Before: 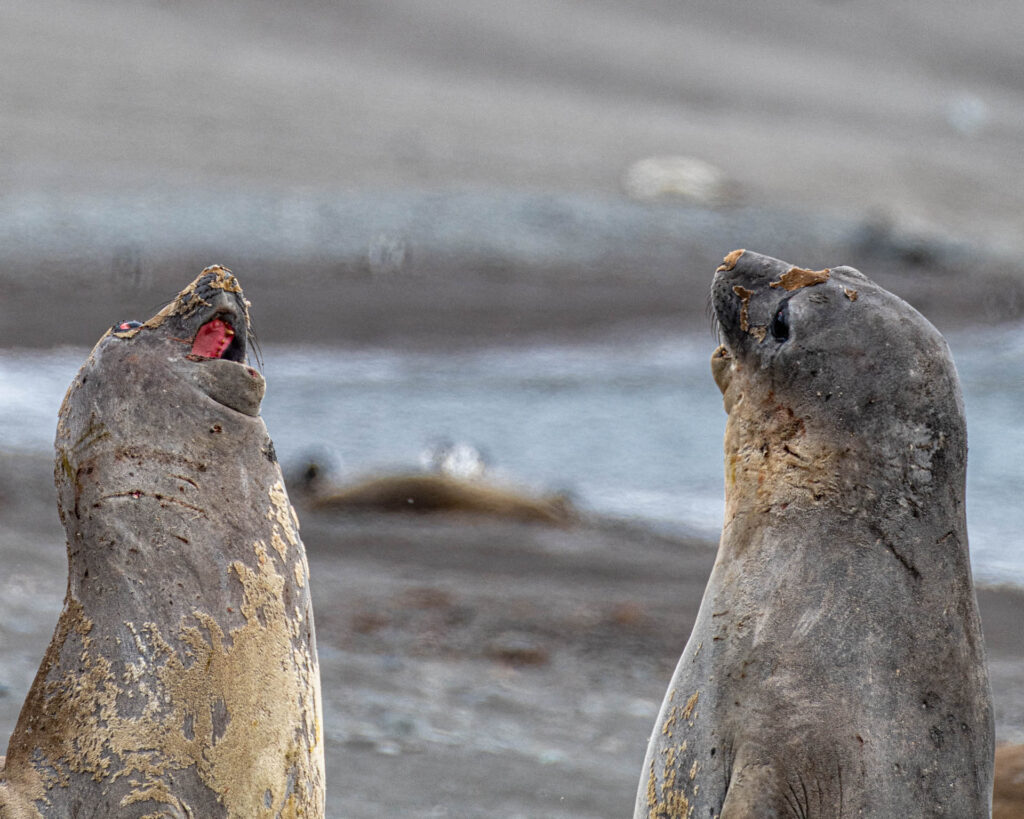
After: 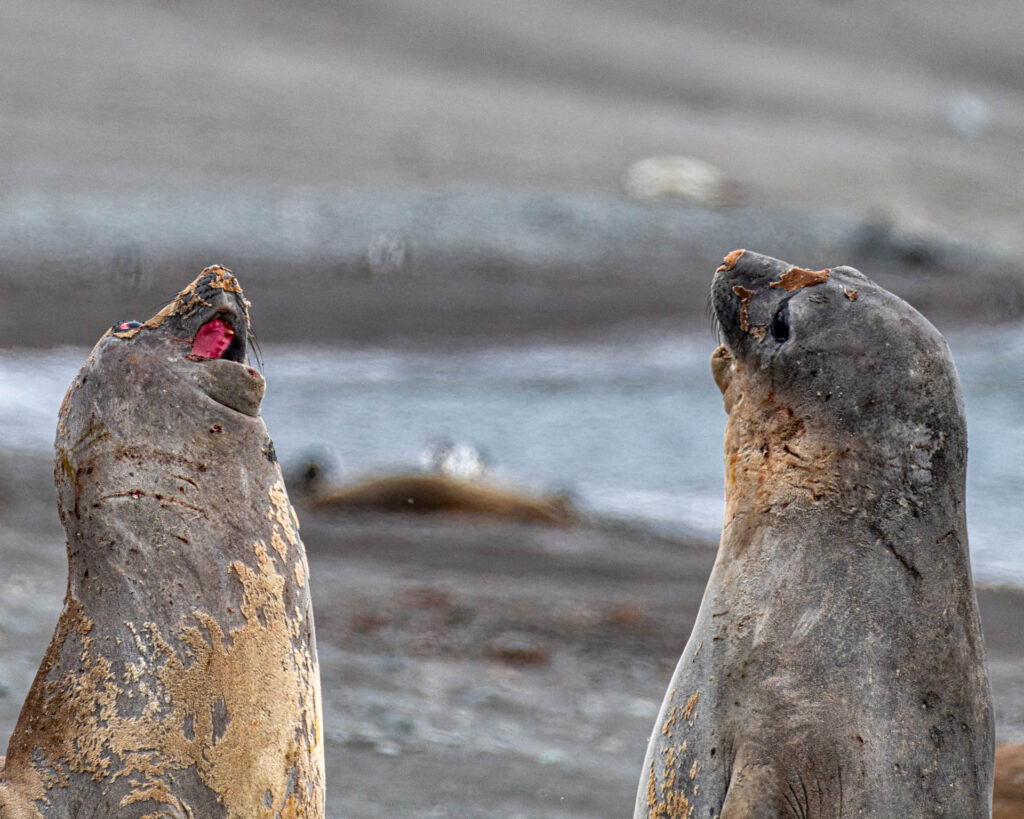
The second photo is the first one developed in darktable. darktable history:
local contrast: mode bilateral grid, contrast 20, coarseness 50, detail 119%, midtone range 0.2
shadows and highlights: soften with gaussian
color zones: curves: ch1 [(0.24, 0.634) (0.75, 0.5)]; ch2 [(0.253, 0.437) (0.745, 0.491)]
